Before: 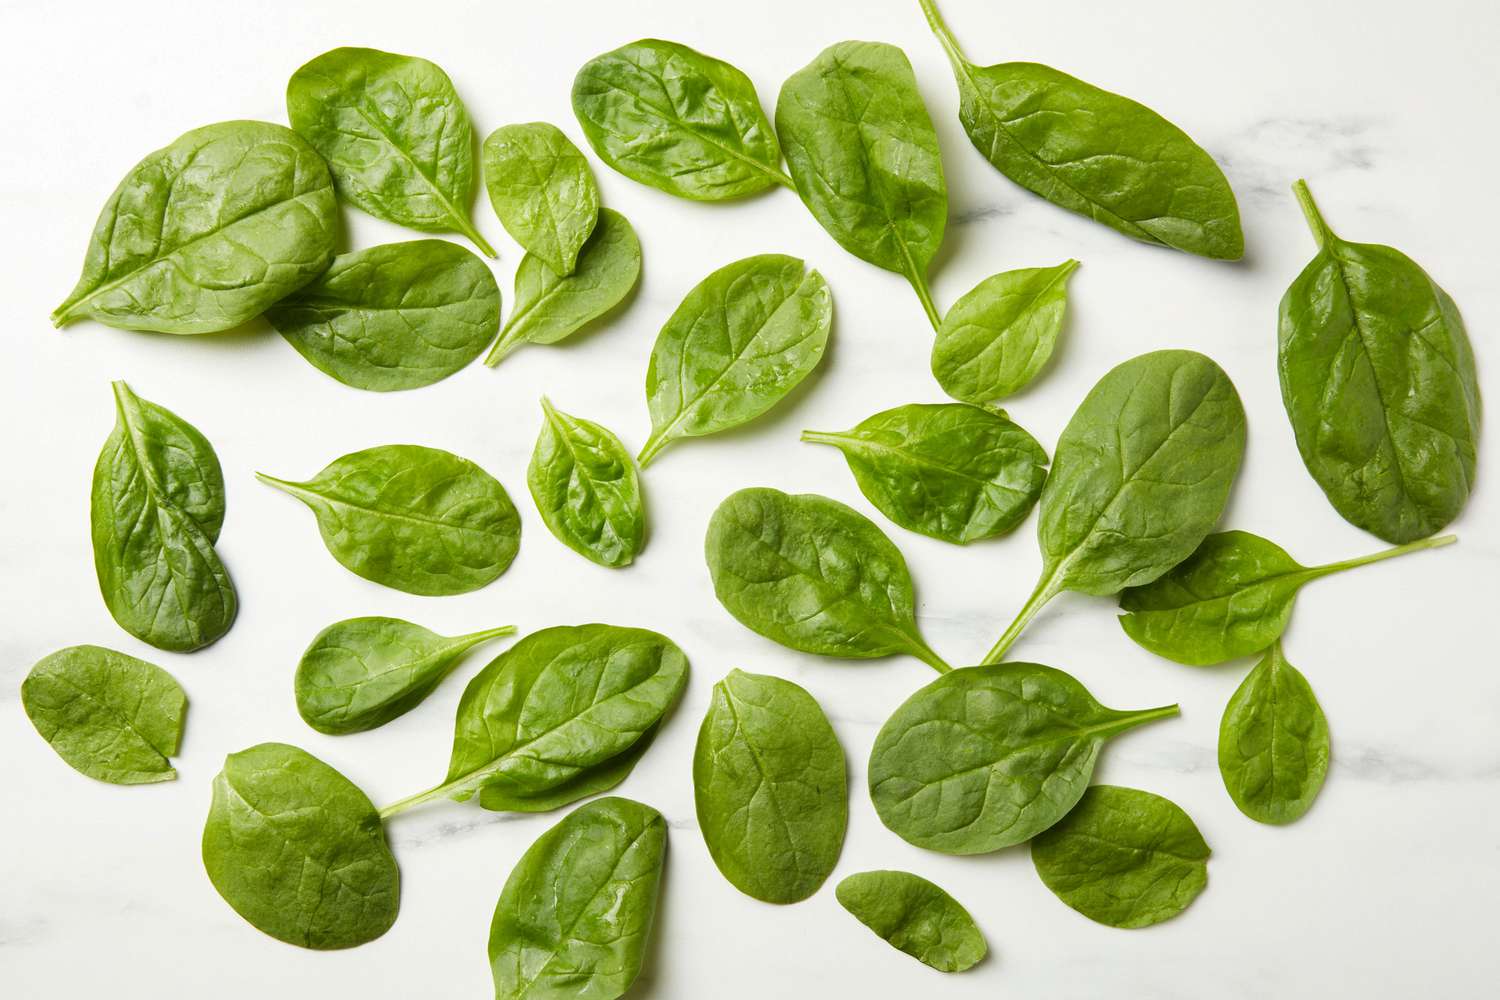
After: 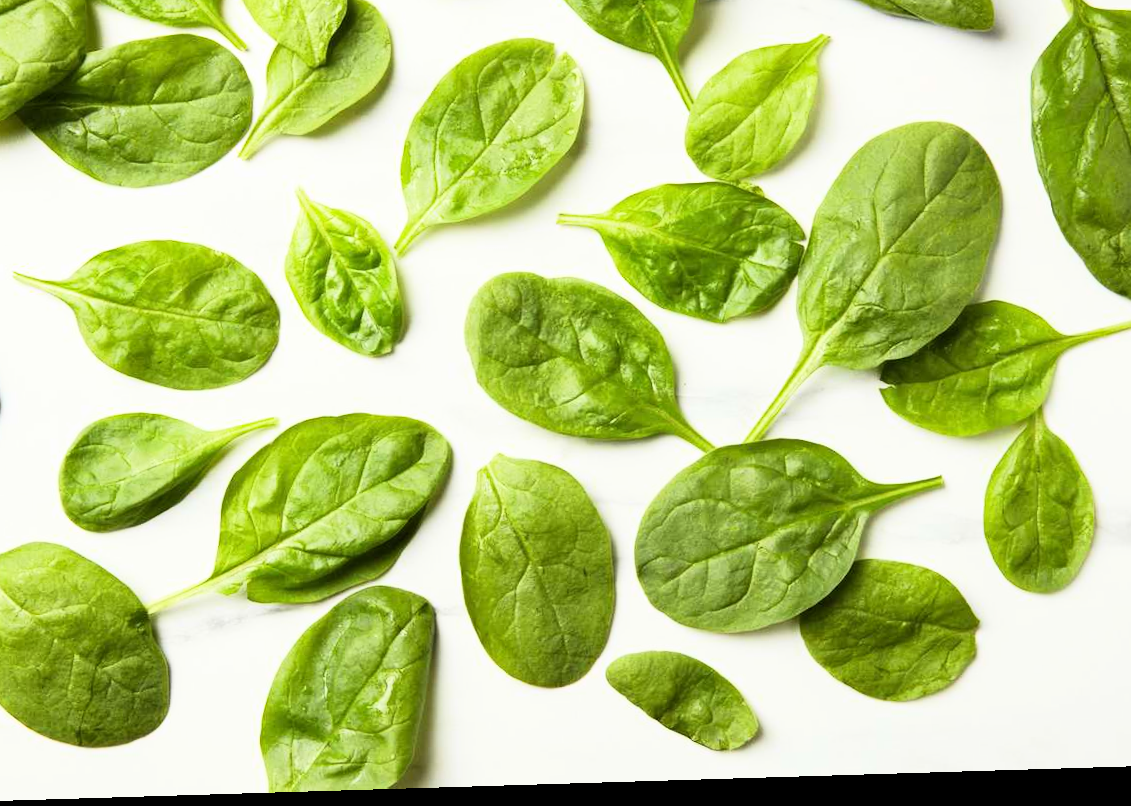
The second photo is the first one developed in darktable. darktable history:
rotate and perspective: rotation -1.75°, automatic cropping off
crop: left 16.871%, top 22.857%, right 9.116%
base curve: curves: ch0 [(0, 0) (0.005, 0.002) (0.193, 0.295) (0.399, 0.664) (0.75, 0.928) (1, 1)]
